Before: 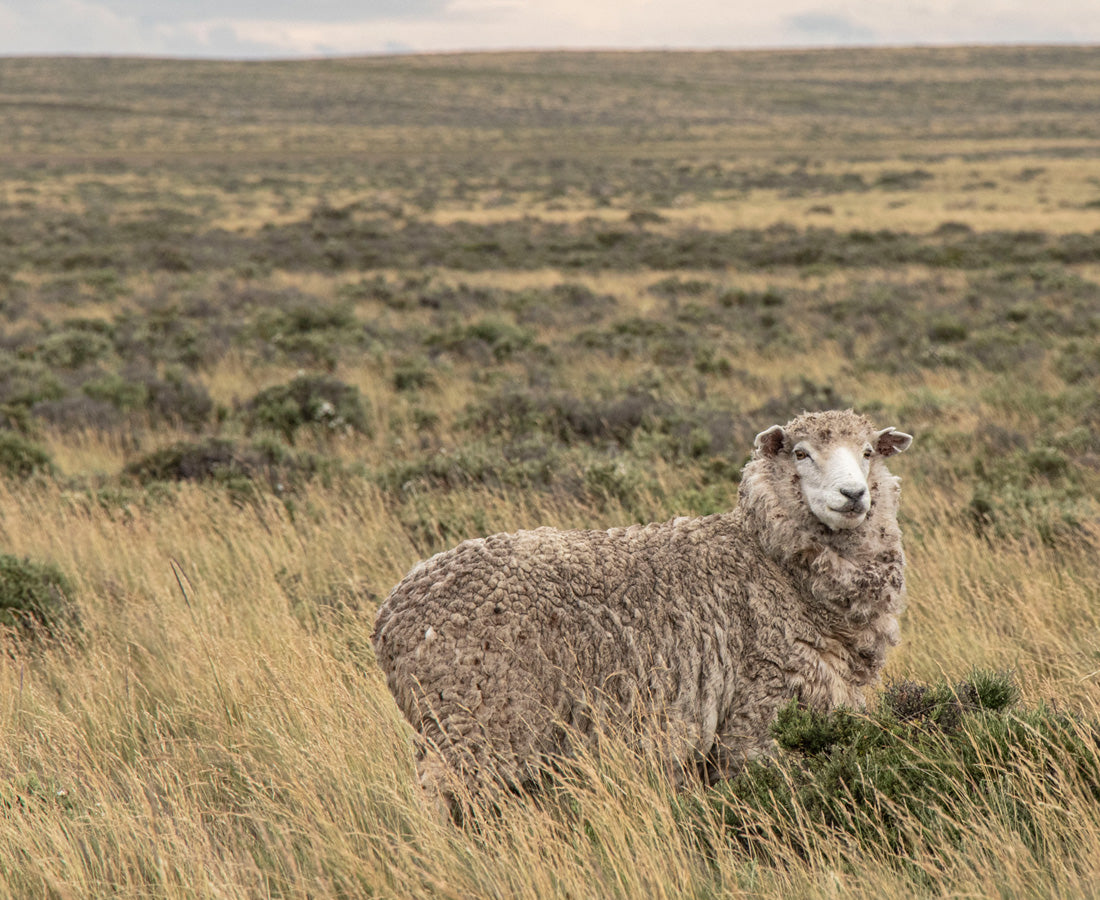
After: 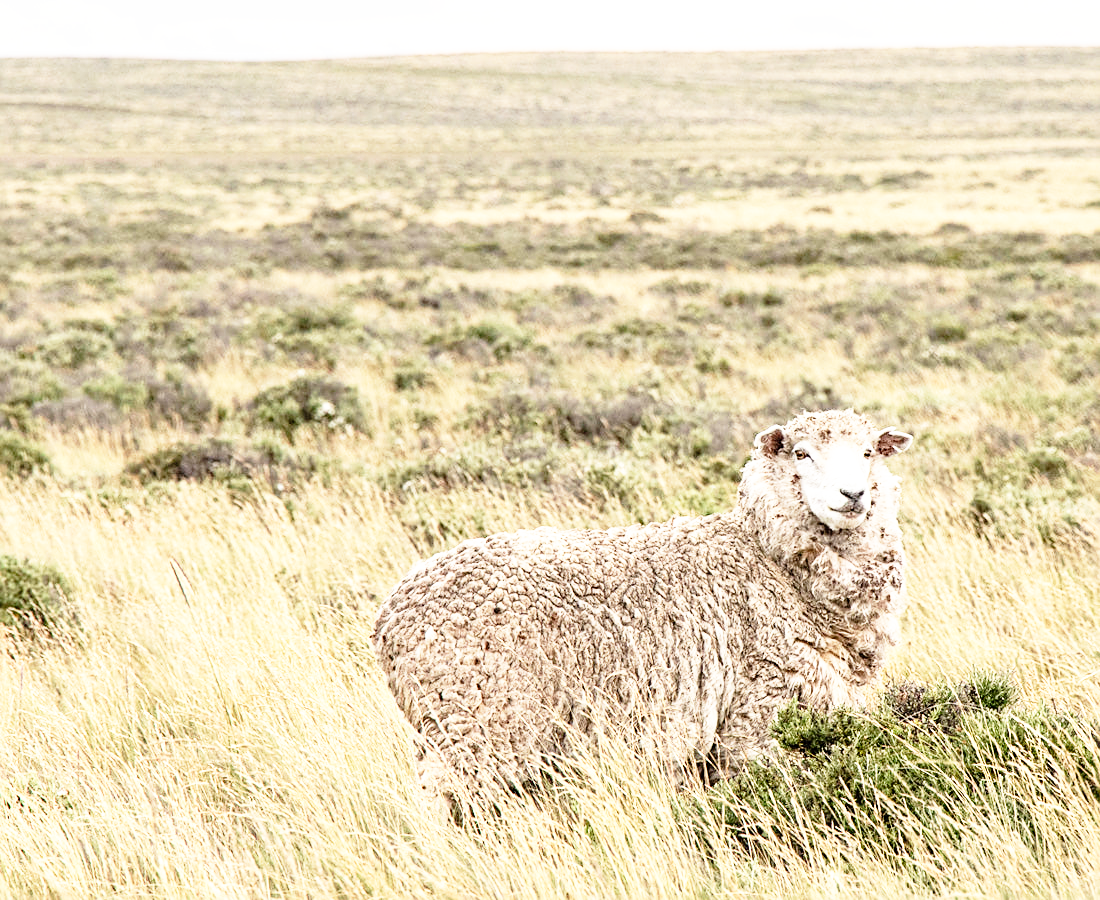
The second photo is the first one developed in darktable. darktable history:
exposure: exposure 0.6 EV, compensate highlight preservation false
sharpen: on, module defaults
base curve: curves: ch0 [(0, 0) (0.012, 0.01) (0.073, 0.168) (0.31, 0.711) (0.645, 0.957) (1, 1)], preserve colors none
